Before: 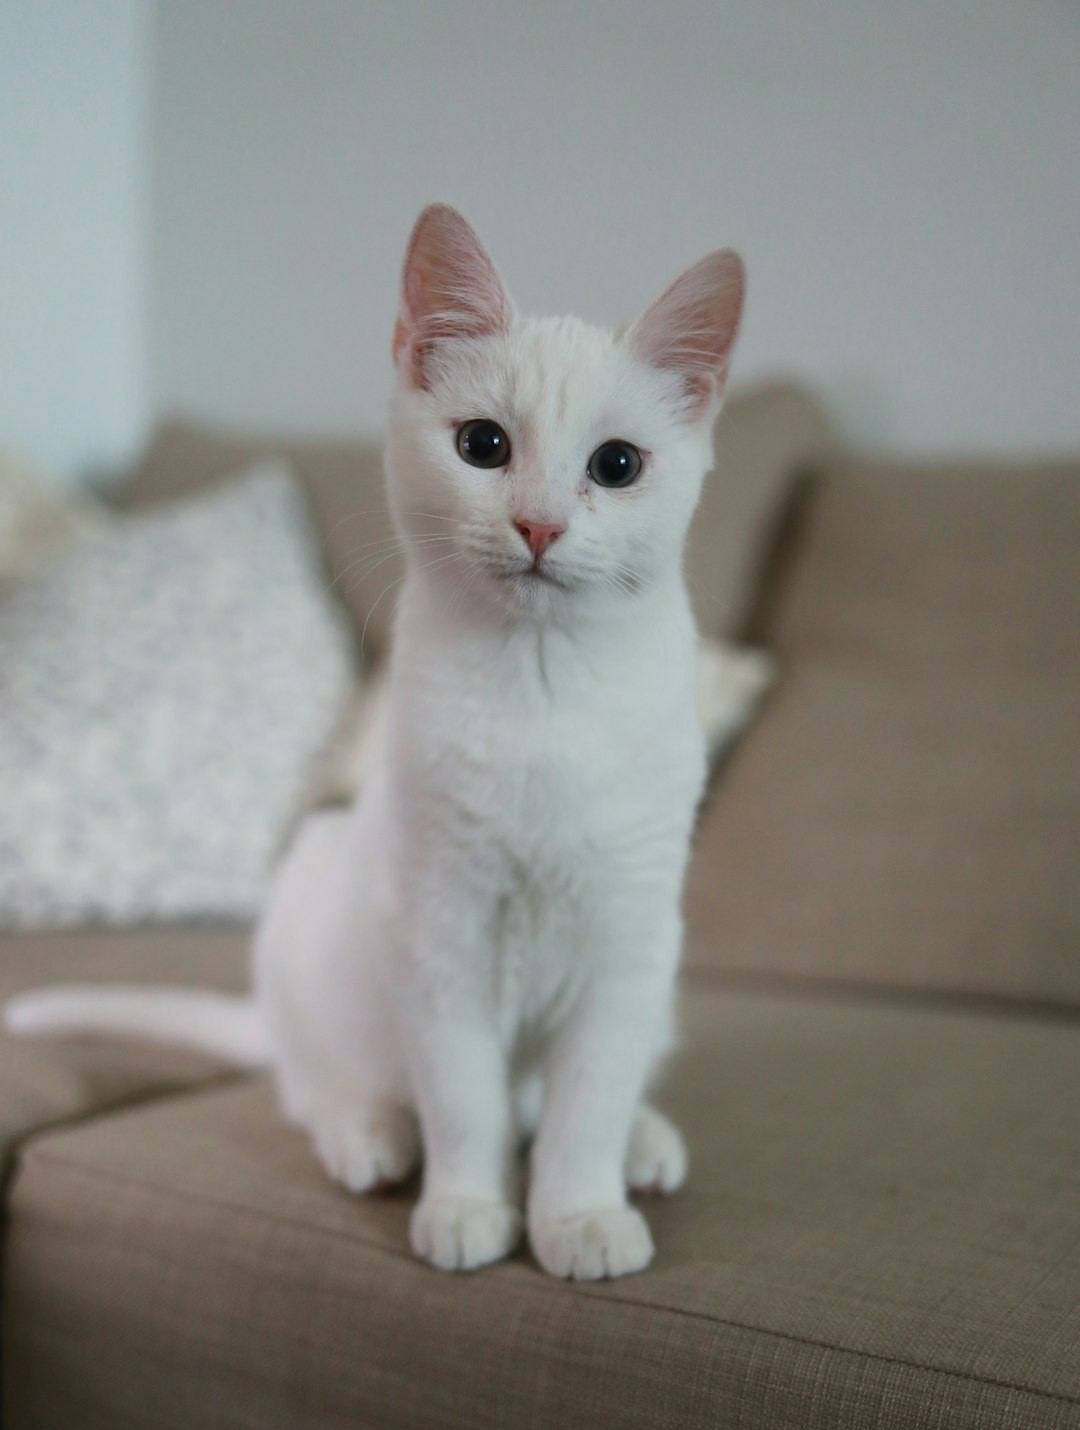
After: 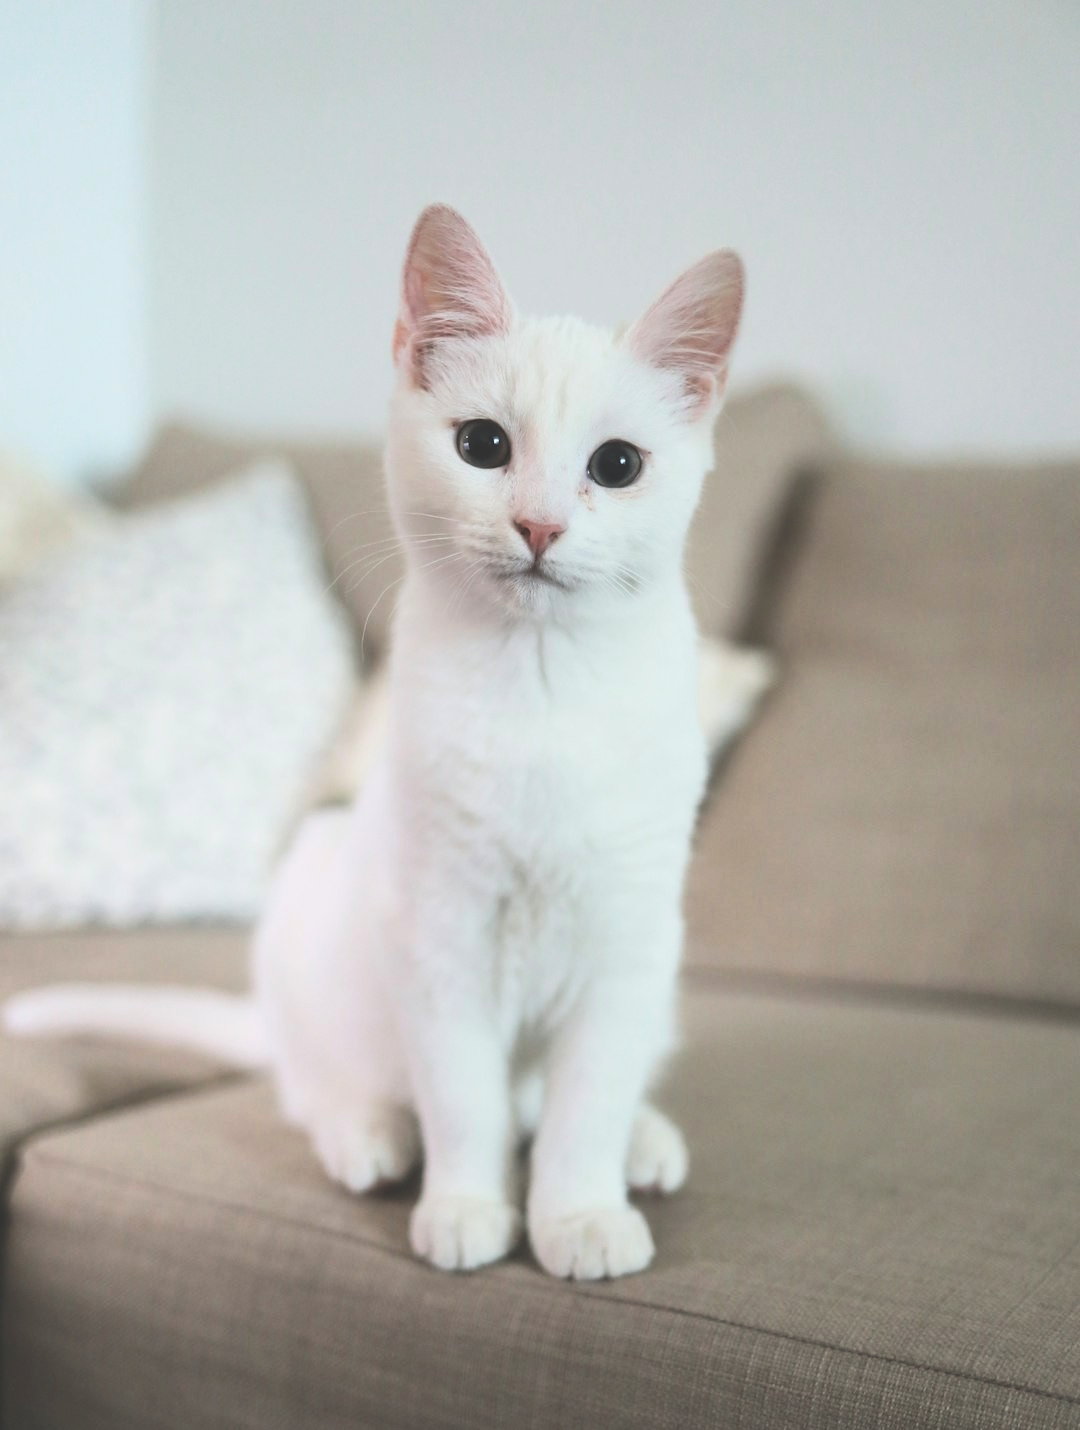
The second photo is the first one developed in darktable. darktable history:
exposure: black level correction -0.037, exposure -0.498 EV, compensate highlight preservation false
base curve: curves: ch0 [(0, 0) (0.007, 0.004) (0.027, 0.03) (0.046, 0.07) (0.207, 0.54) (0.442, 0.872) (0.673, 0.972) (1, 1)]
